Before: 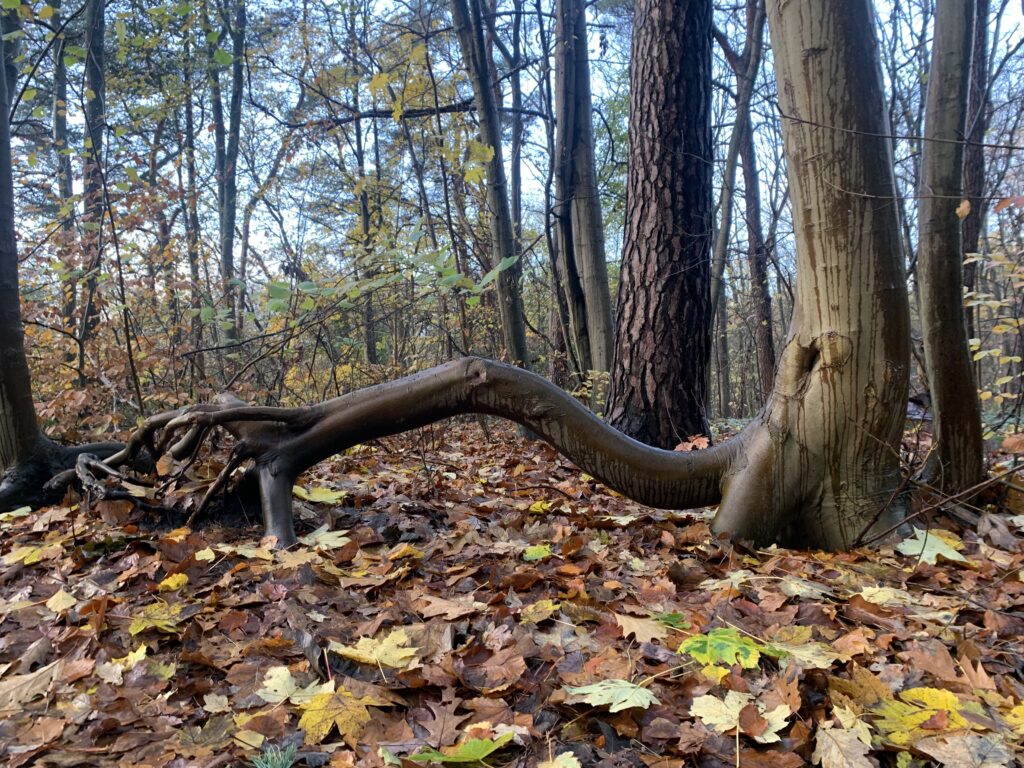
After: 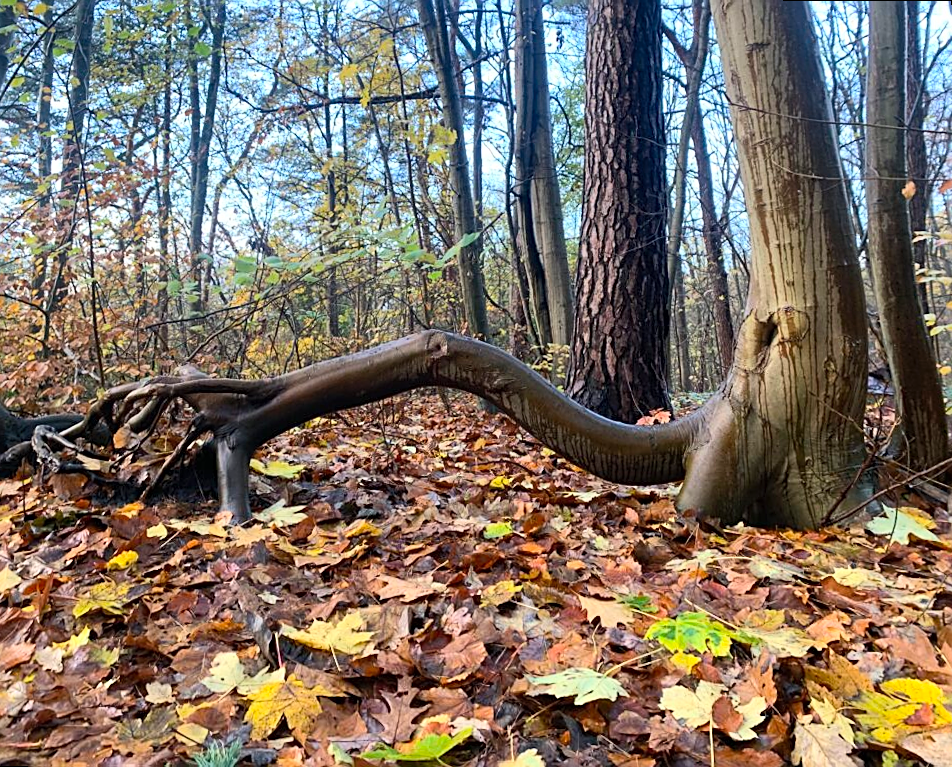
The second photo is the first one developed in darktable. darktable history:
sharpen: on, module defaults
contrast brightness saturation: contrast 0.2, brightness 0.16, saturation 0.22
rotate and perspective: rotation 0.215°, lens shift (vertical) -0.139, crop left 0.069, crop right 0.939, crop top 0.002, crop bottom 0.996
